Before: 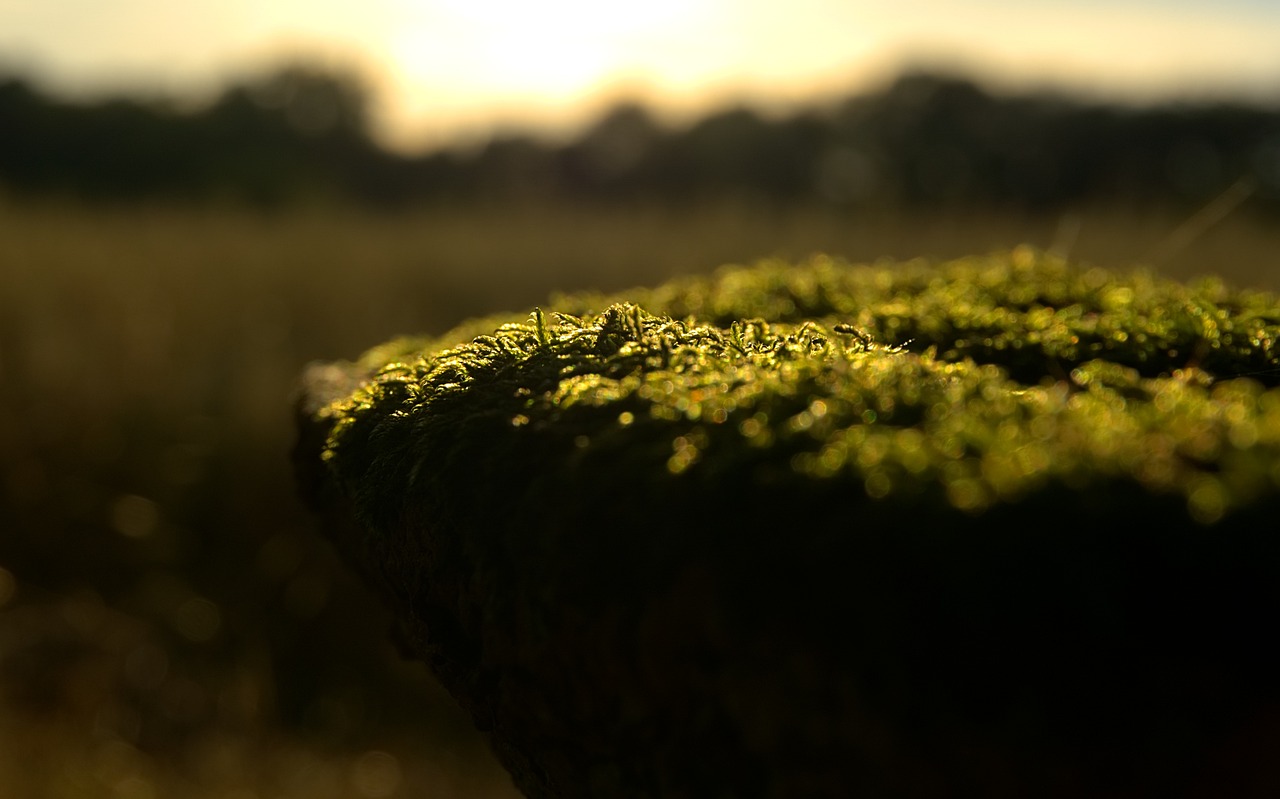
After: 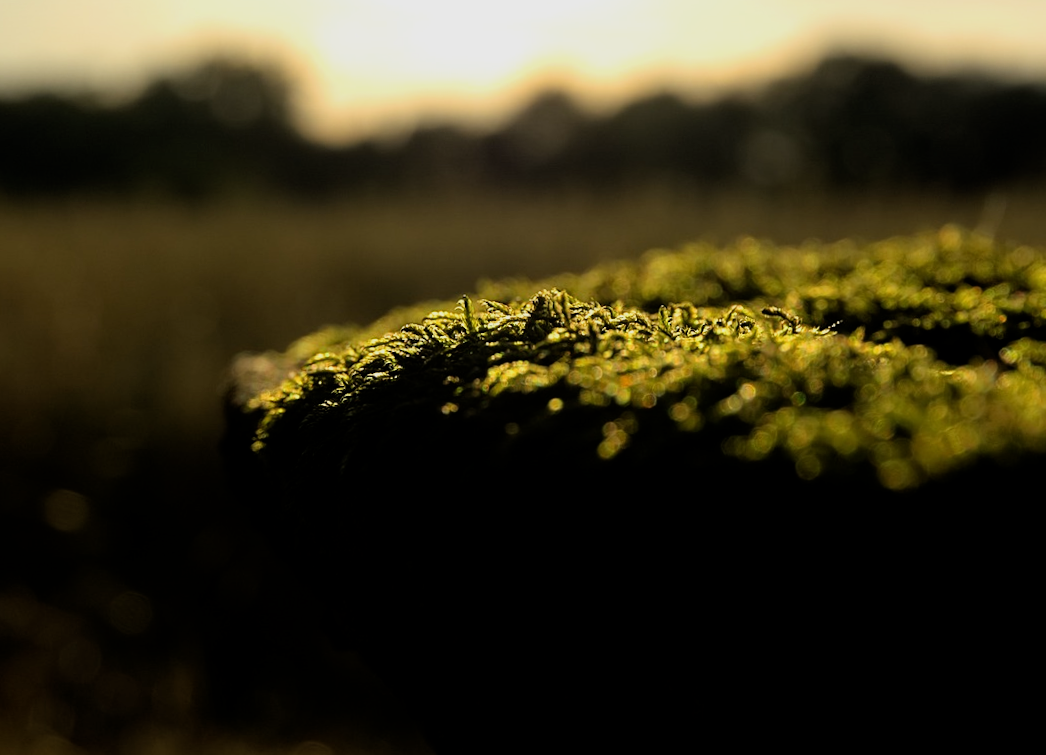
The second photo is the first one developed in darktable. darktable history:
crop and rotate: angle 0.932°, left 4.444%, top 0.58%, right 11.663%, bottom 2.434%
filmic rgb: middle gray luminance 9.22%, black relative exposure -10.69 EV, white relative exposure 3.44 EV, target black luminance 0%, hardness 5.95, latitude 59.5%, contrast 1.092, highlights saturation mix 3.68%, shadows ↔ highlights balance 28.41%
